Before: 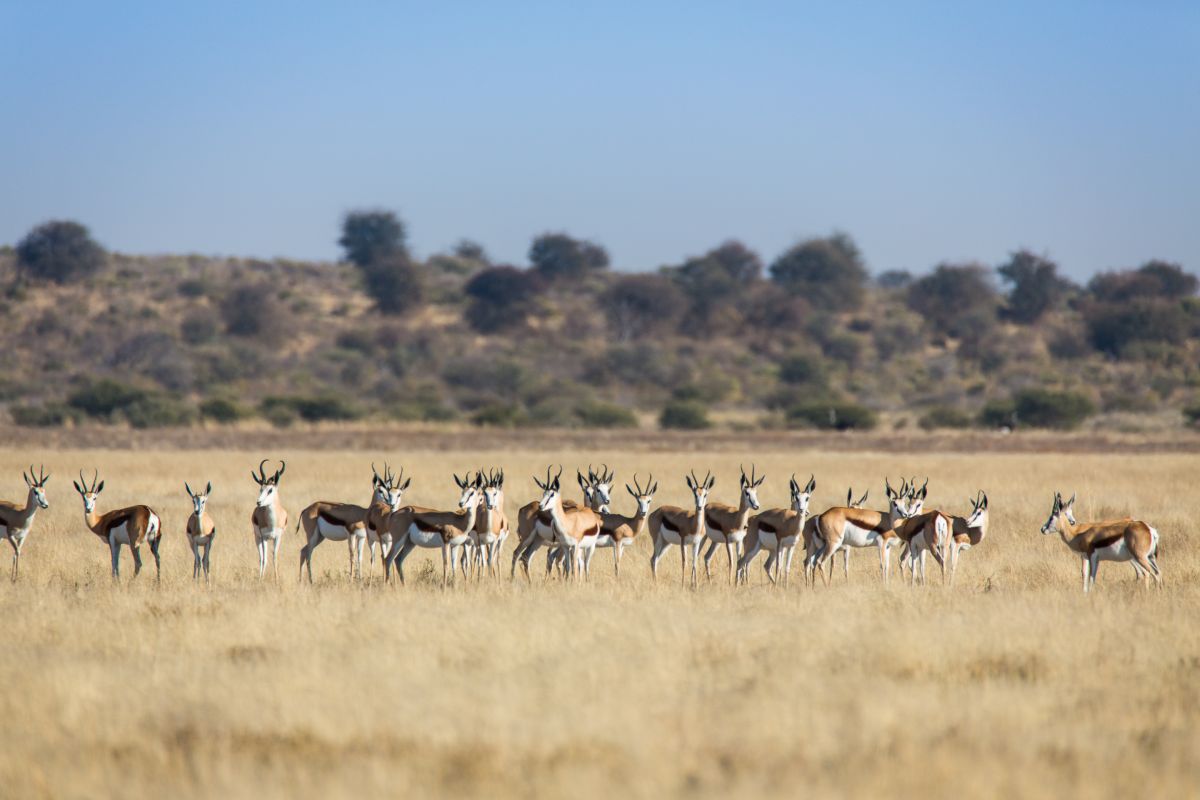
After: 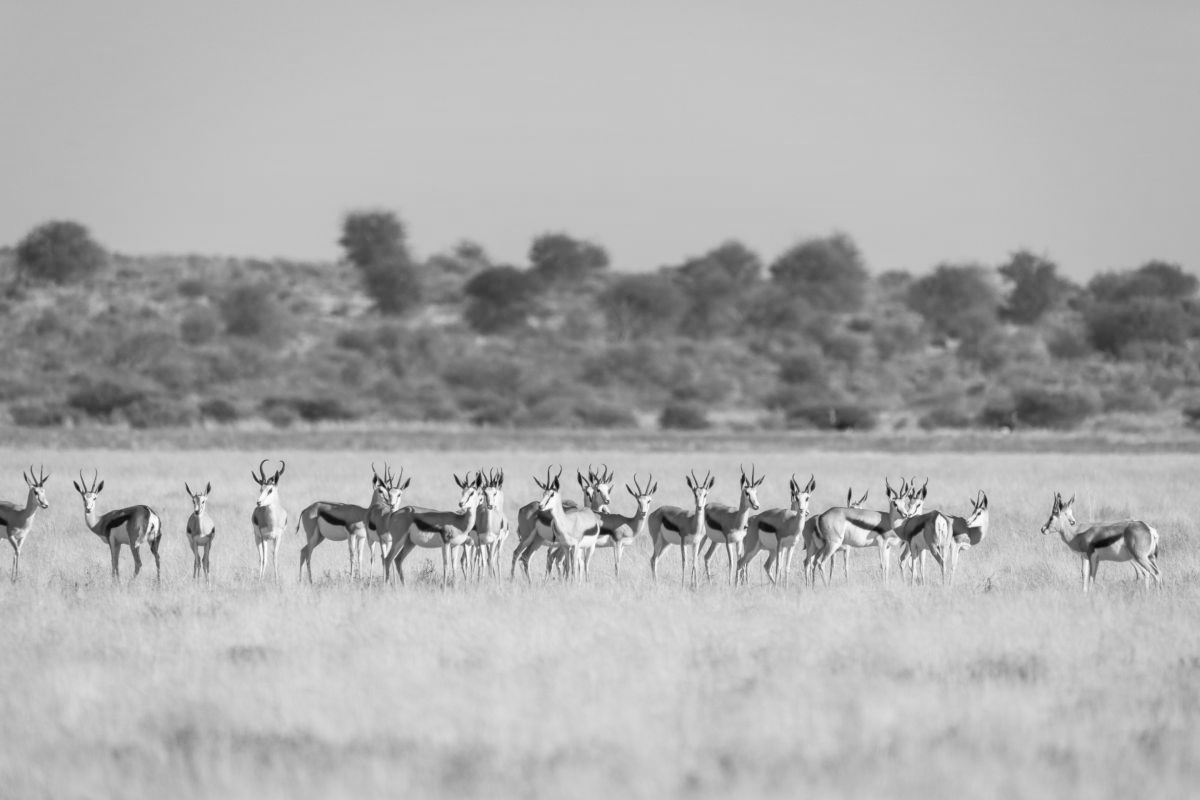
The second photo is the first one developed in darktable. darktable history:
monochrome: on, module defaults
contrast brightness saturation: brightness 0.15
